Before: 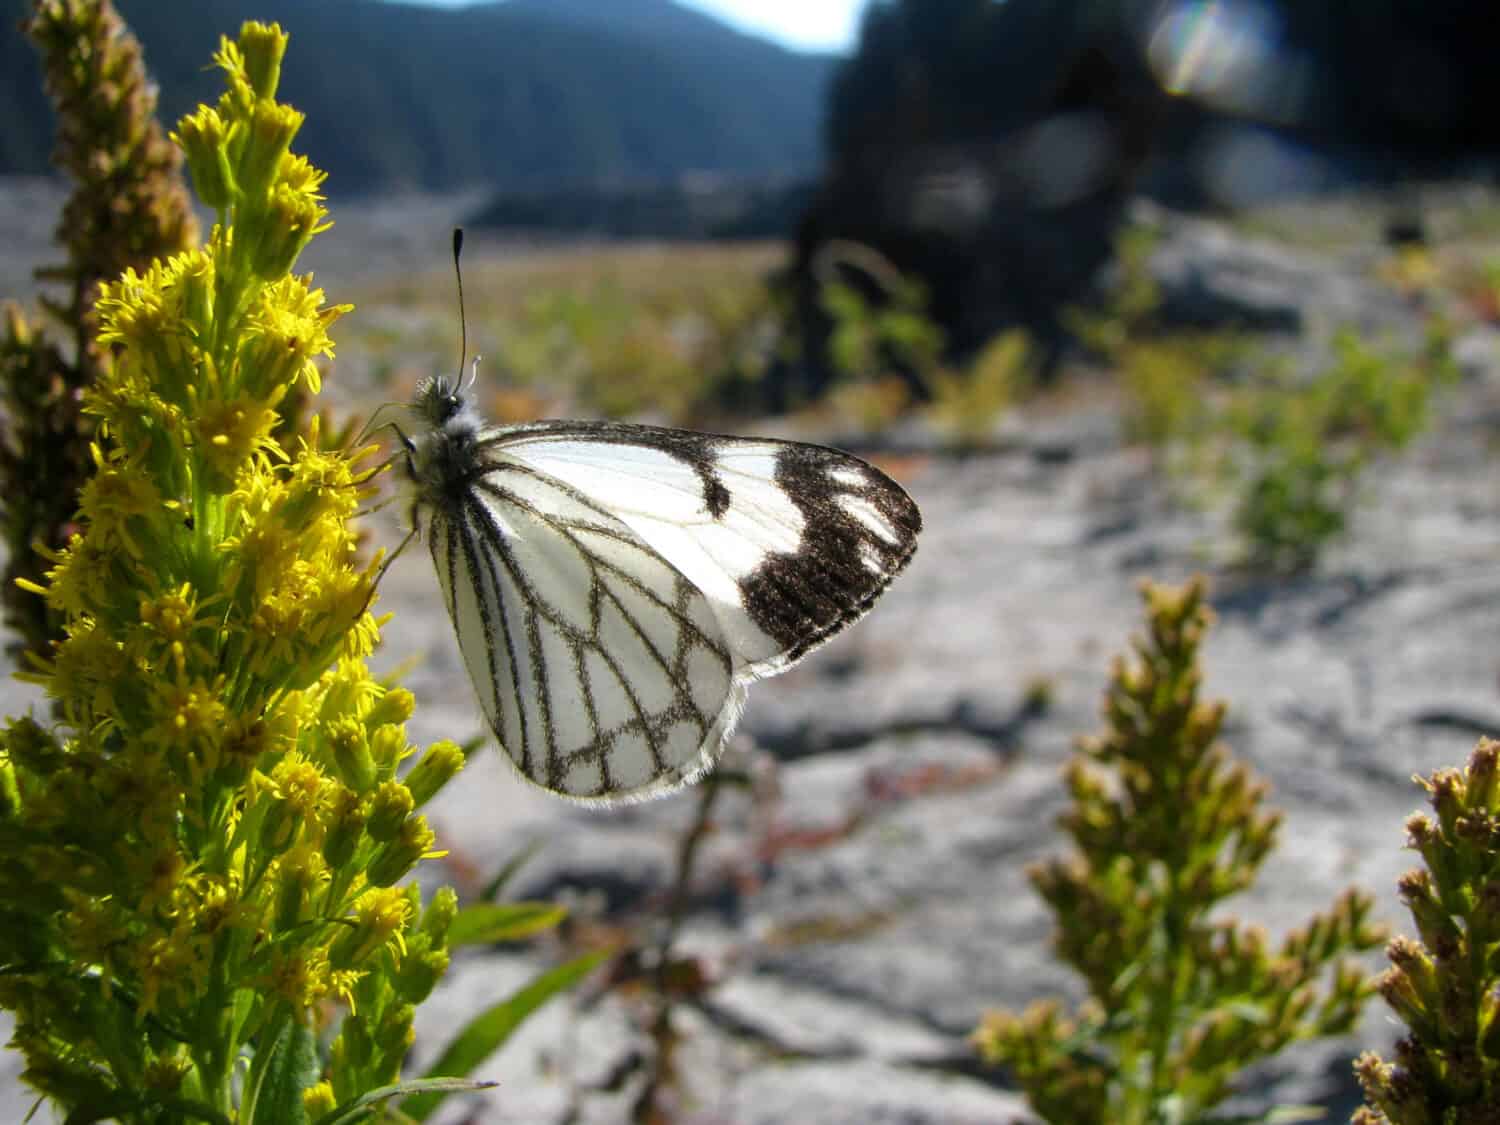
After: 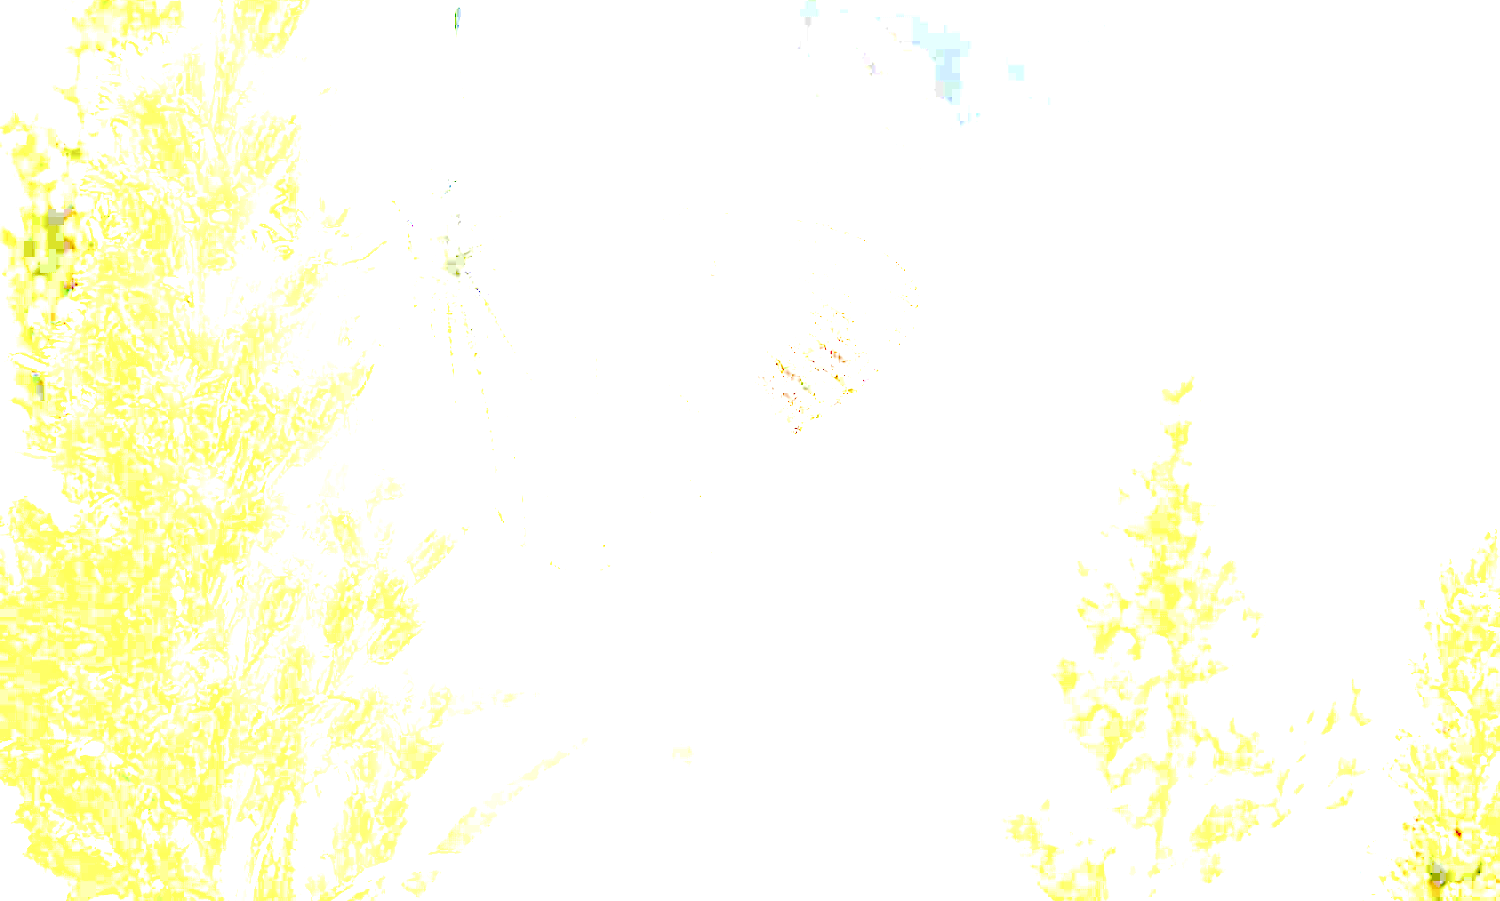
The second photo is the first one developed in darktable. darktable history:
tone equalizer: edges refinement/feathering 500, mask exposure compensation -1.24 EV, preserve details no
crop and rotate: top 19.867%
exposure: exposure 7.97 EV, compensate highlight preservation false
tone curve: curves: ch0 [(0, 0) (0.003, 0.126) (0.011, 0.129) (0.025, 0.129) (0.044, 0.136) (0.069, 0.145) (0.1, 0.162) (0.136, 0.182) (0.177, 0.211) (0.224, 0.254) (0.277, 0.307) (0.335, 0.366) (0.399, 0.441) (0.468, 0.533) (0.543, 0.624) (0.623, 0.702) (0.709, 0.774) (0.801, 0.835) (0.898, 0.904) (1, 1)], preserve colors none
